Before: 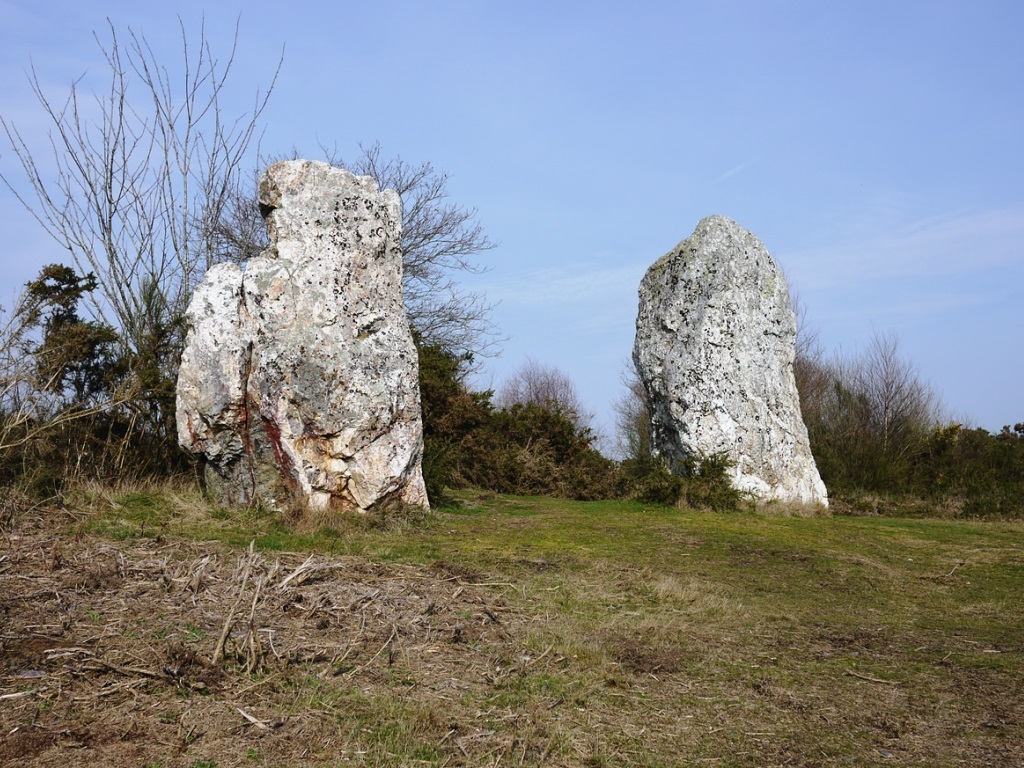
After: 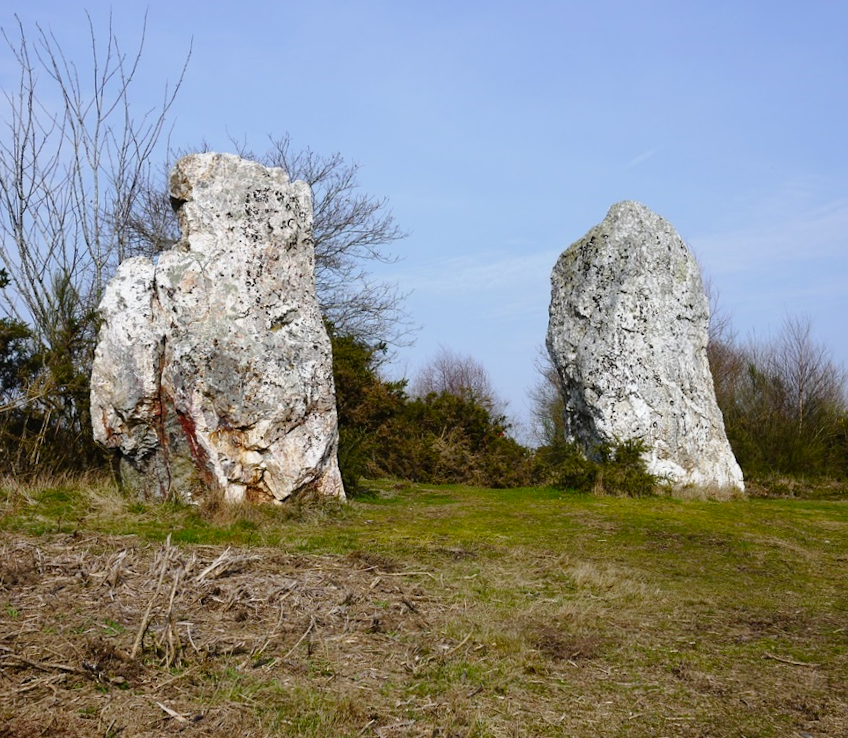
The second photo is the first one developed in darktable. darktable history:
rotate and perspective: rotation -1°, crop left 0.011, crop right 0.989, crop top 0.025, crop bottom 0.975
crop: left 8.026%, right 7.374%
color balance rgb: perceptual saturation grading › global saturation 20%, perceptual saturation grading › highlights -25%, perceptual saturation grading › shadows 25%
